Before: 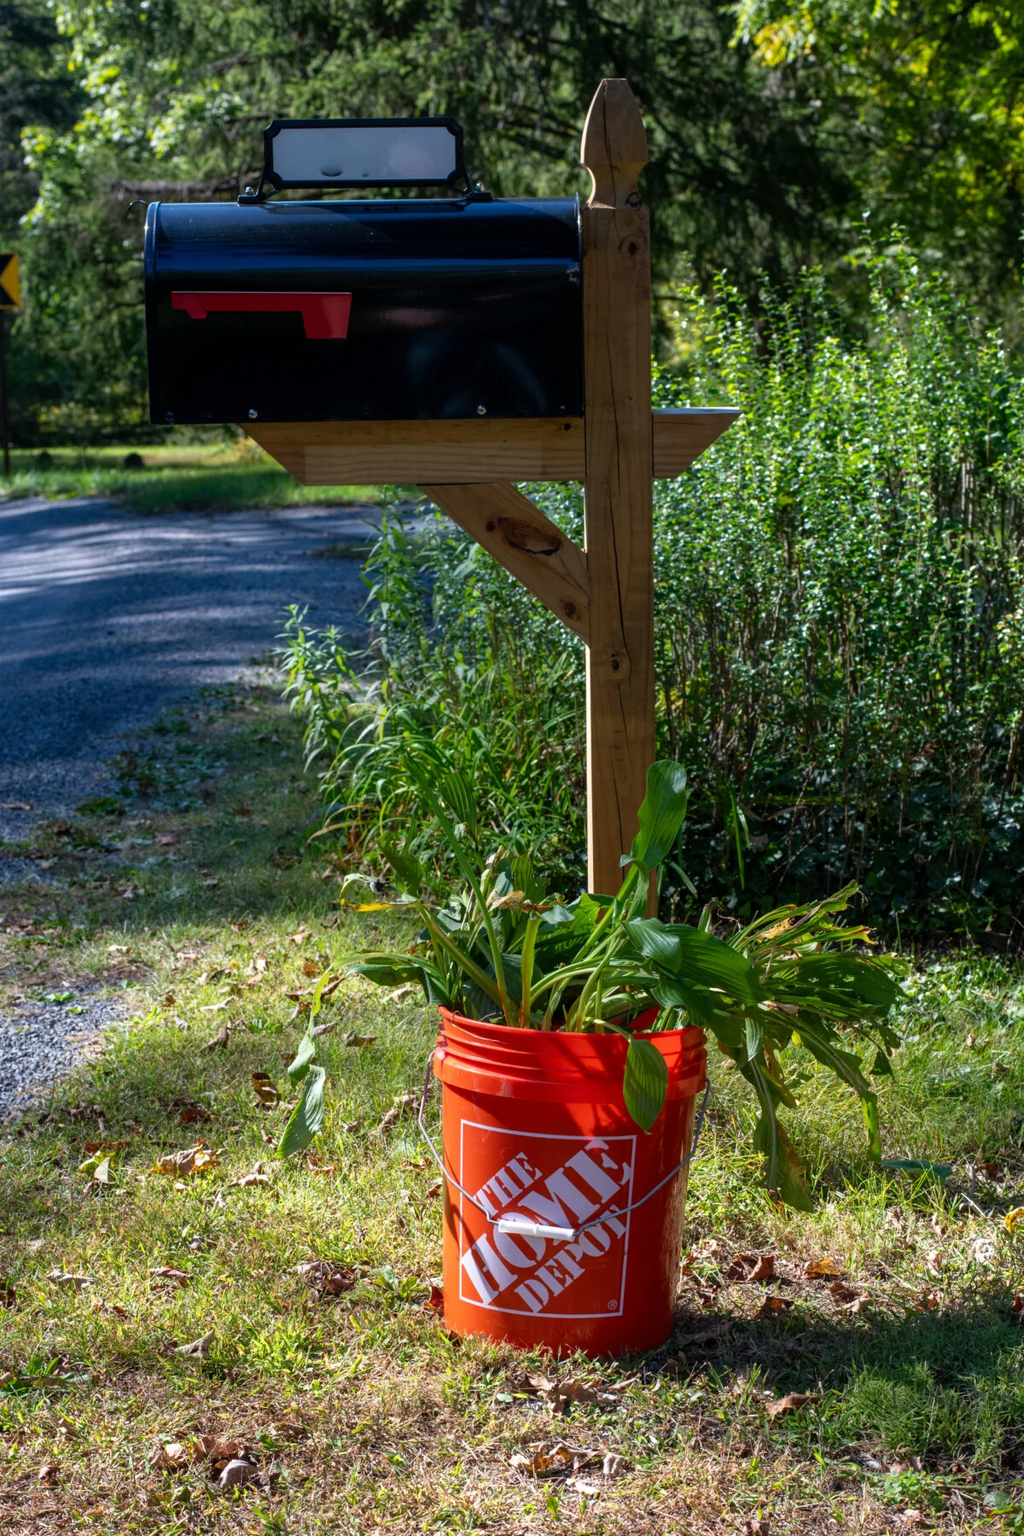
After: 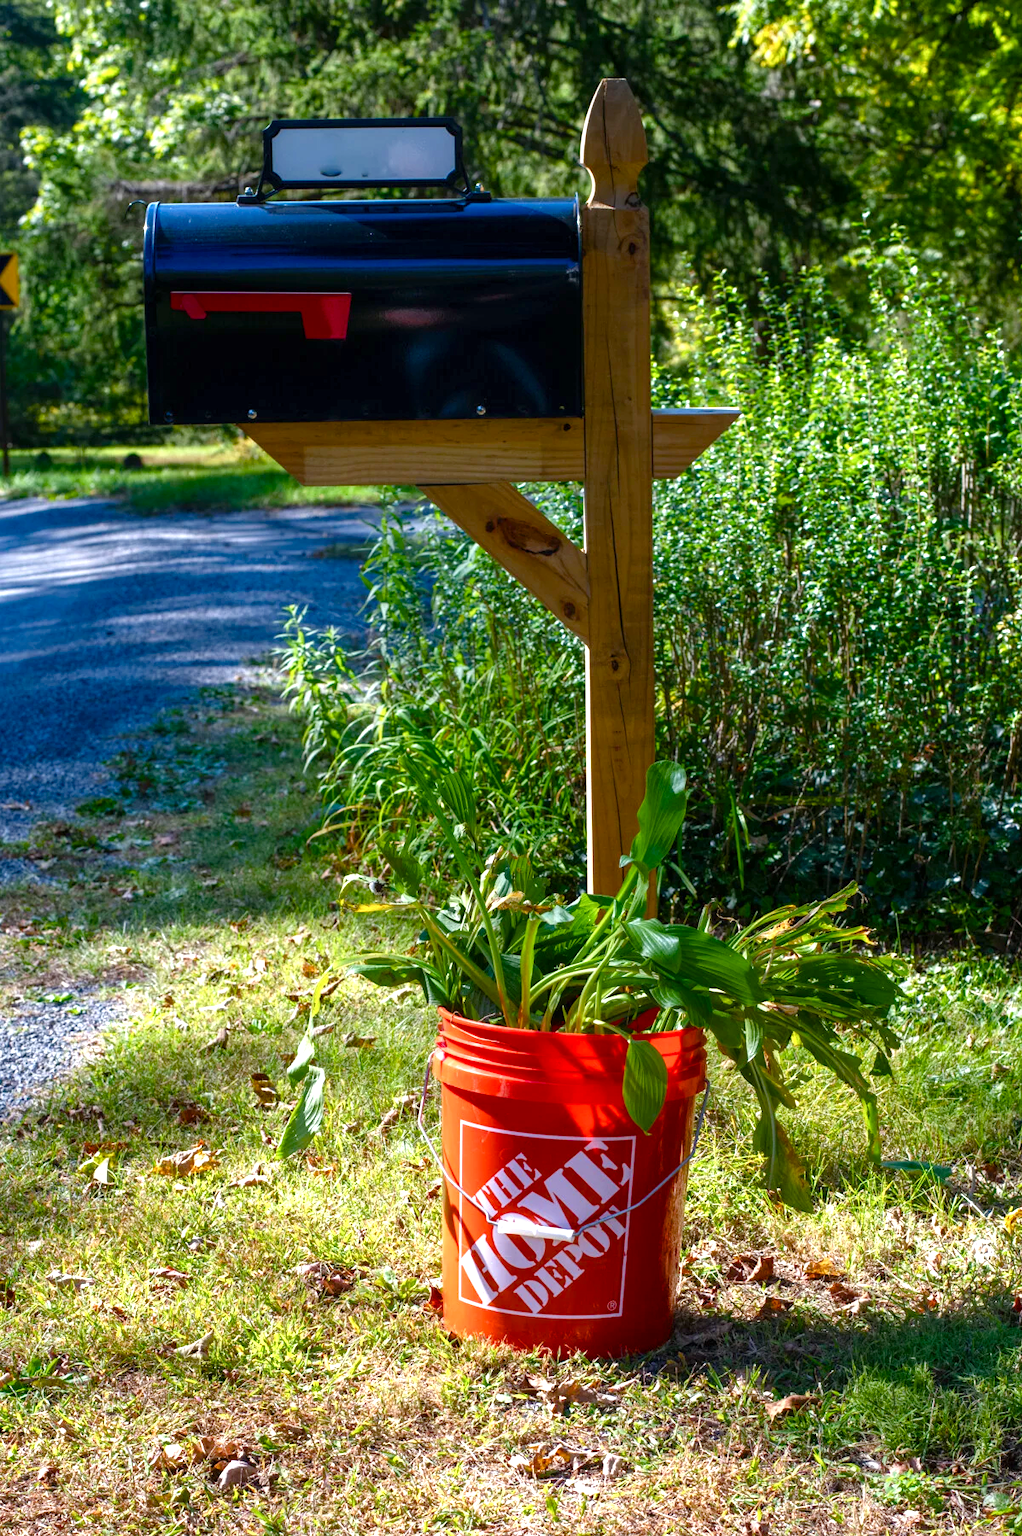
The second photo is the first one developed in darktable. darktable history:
color balance rgb: perceptual saturation grading › global saturation 20%, perceptual saturation grading › highlights -25%, perceptual saturation grading › shadows 50%
crop and rotate: left 0.126%
exposure: black level correction 0, exposure 0.7 EV, compensate exposure bias true, compensate highlight preservation false
